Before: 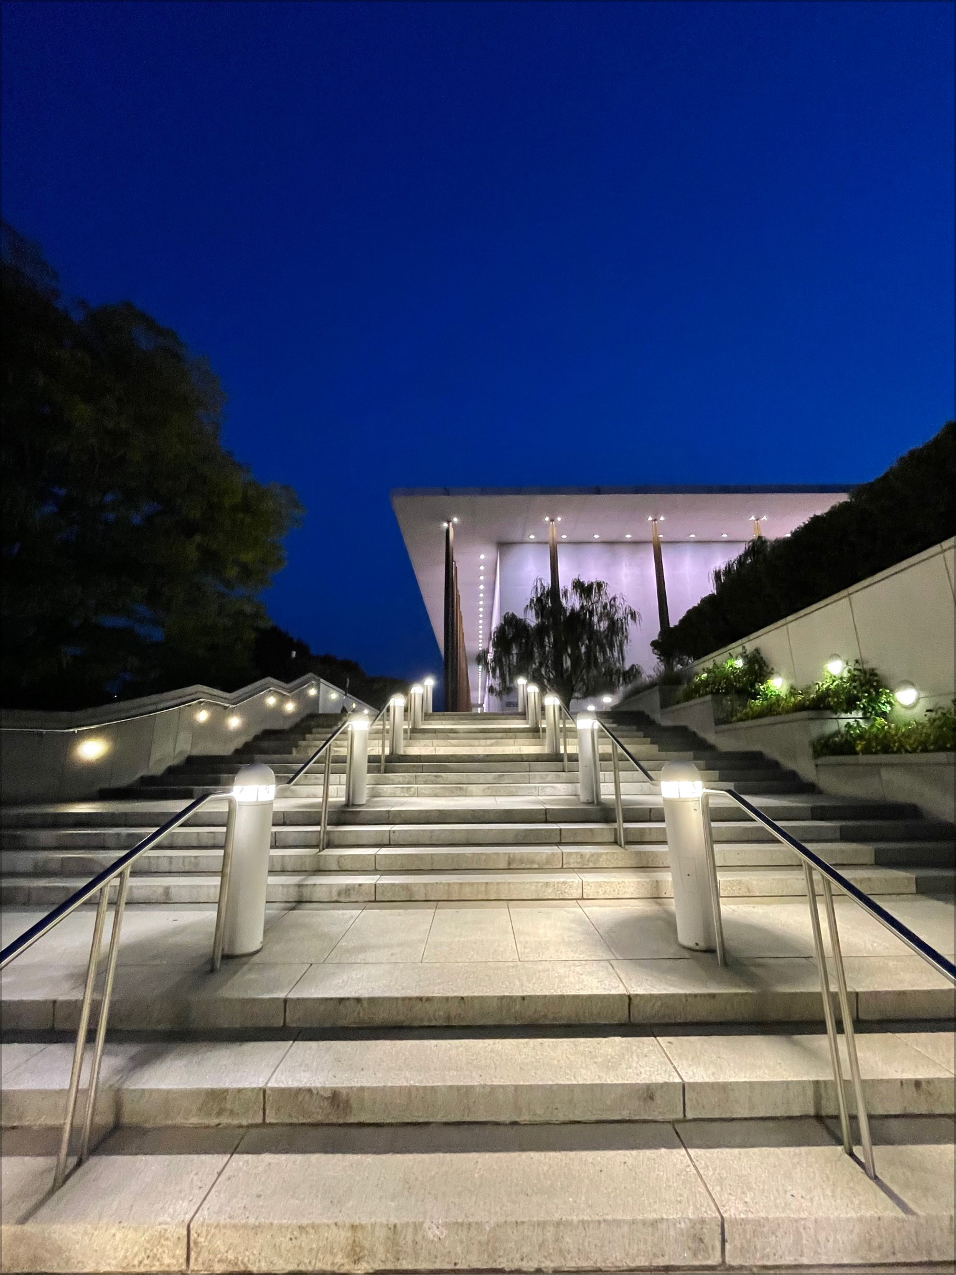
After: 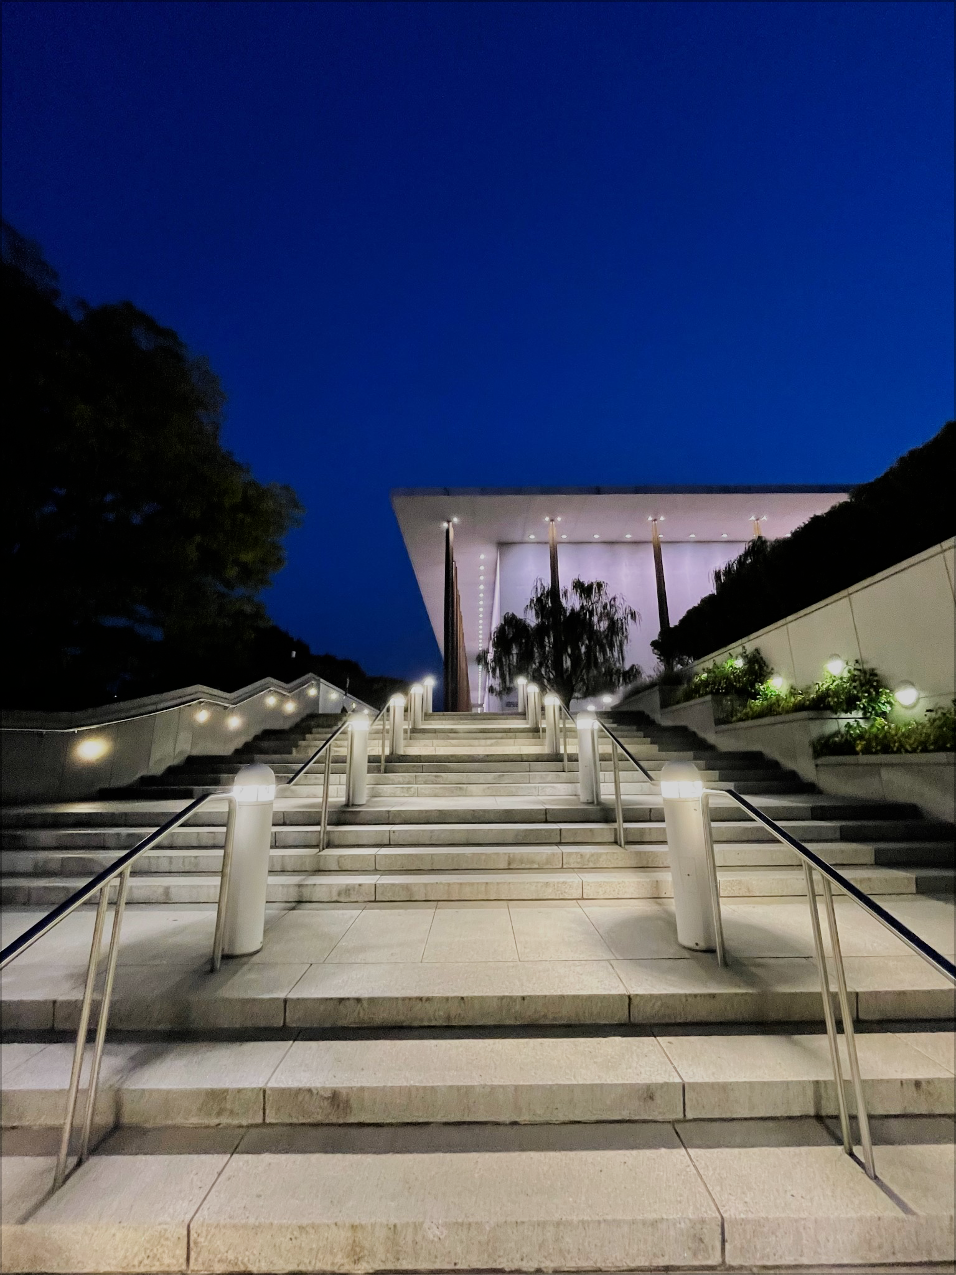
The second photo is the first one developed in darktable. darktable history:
filmic rgb: black relative exposure -7.65 EV, white relative exposure 4.56 EV, threshold 2.94 EV, hardness 3.61, contrast 0.997, enable highlight reconstruction true
